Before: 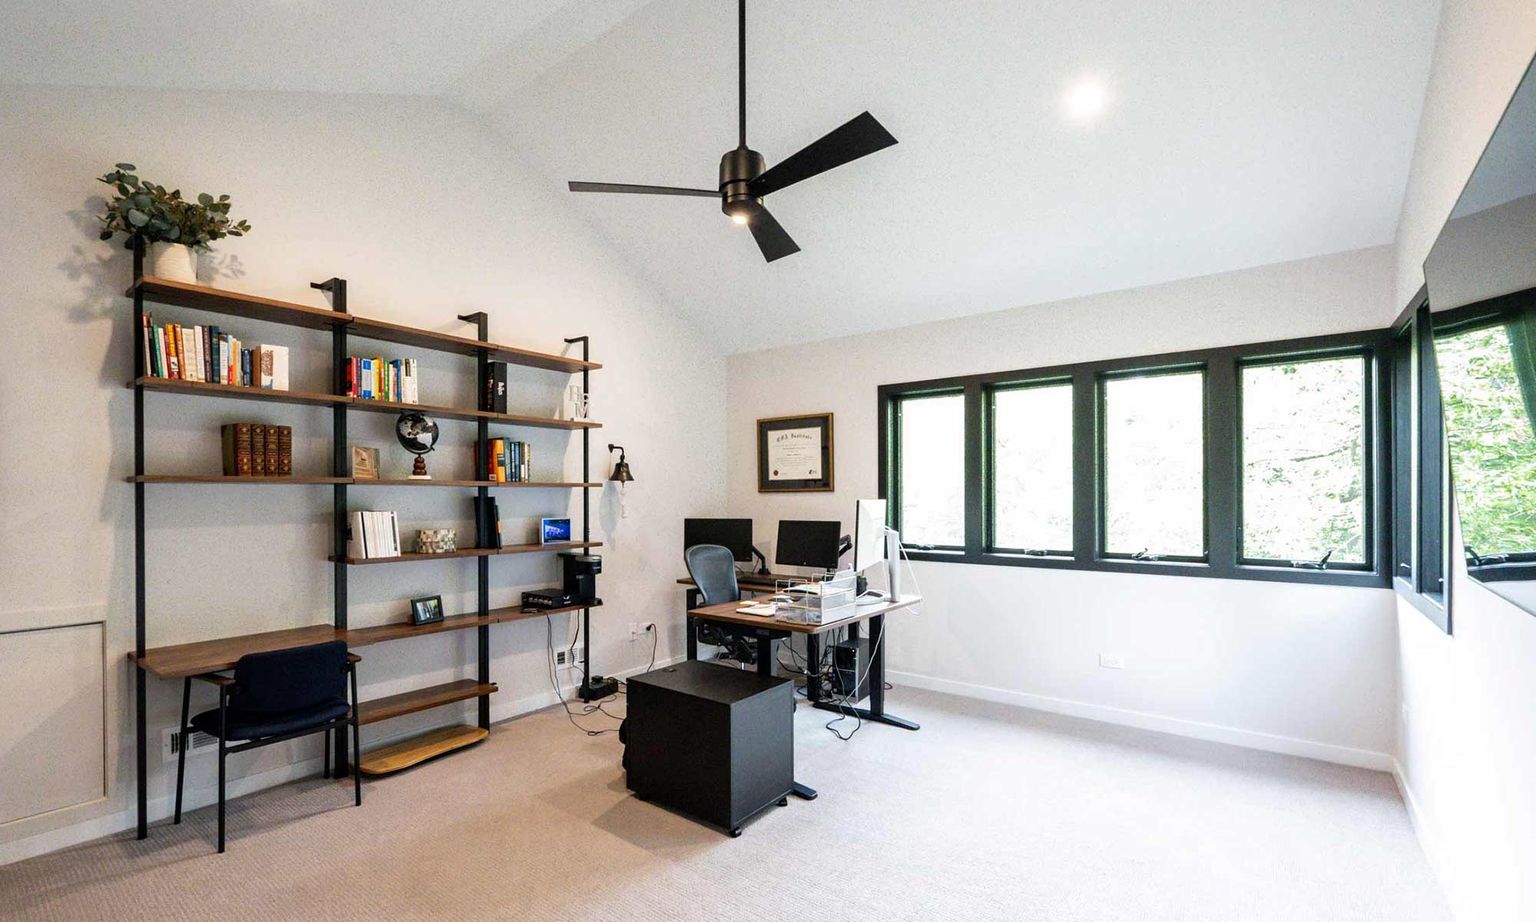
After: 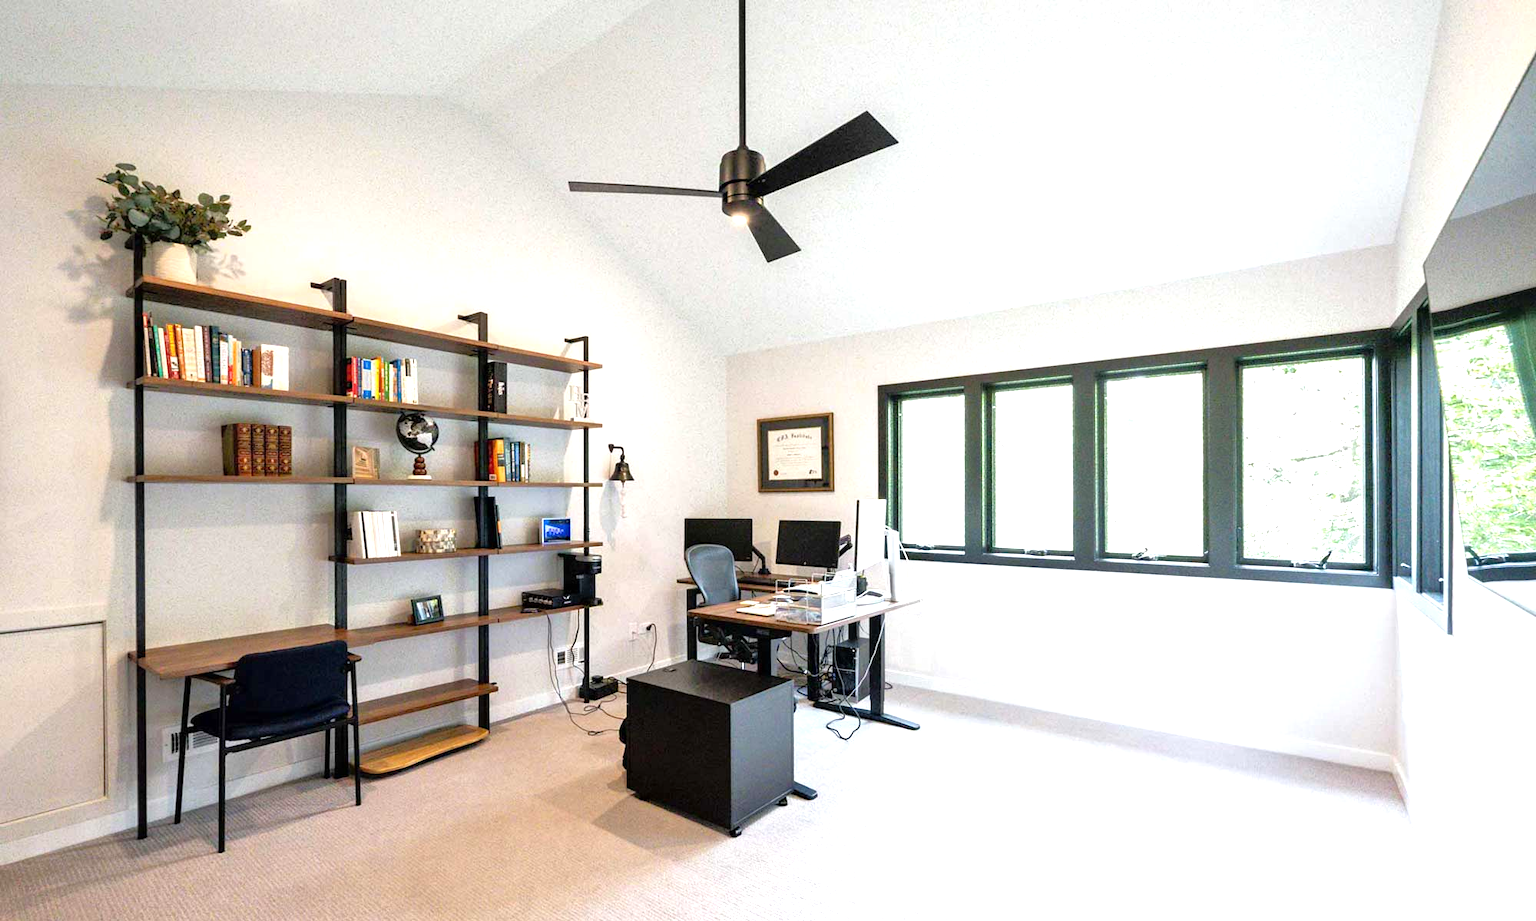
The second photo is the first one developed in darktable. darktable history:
exposure: exposure 0.559 EV, compensate highlight preservation false
tone equalizer: -8 EV 0.001 EV, -7 EV -0.004 EV, -6 EV 0.009 EV, -5 EV 0.032 EV, -4 EV 0.276 EV, -3 EV 0.644 EV, -2 EV 0.584 EV, -1 EV 0.187 EV, +0 EV 0.024 EV
rotate and perspective: crop left 0, crop top 0
